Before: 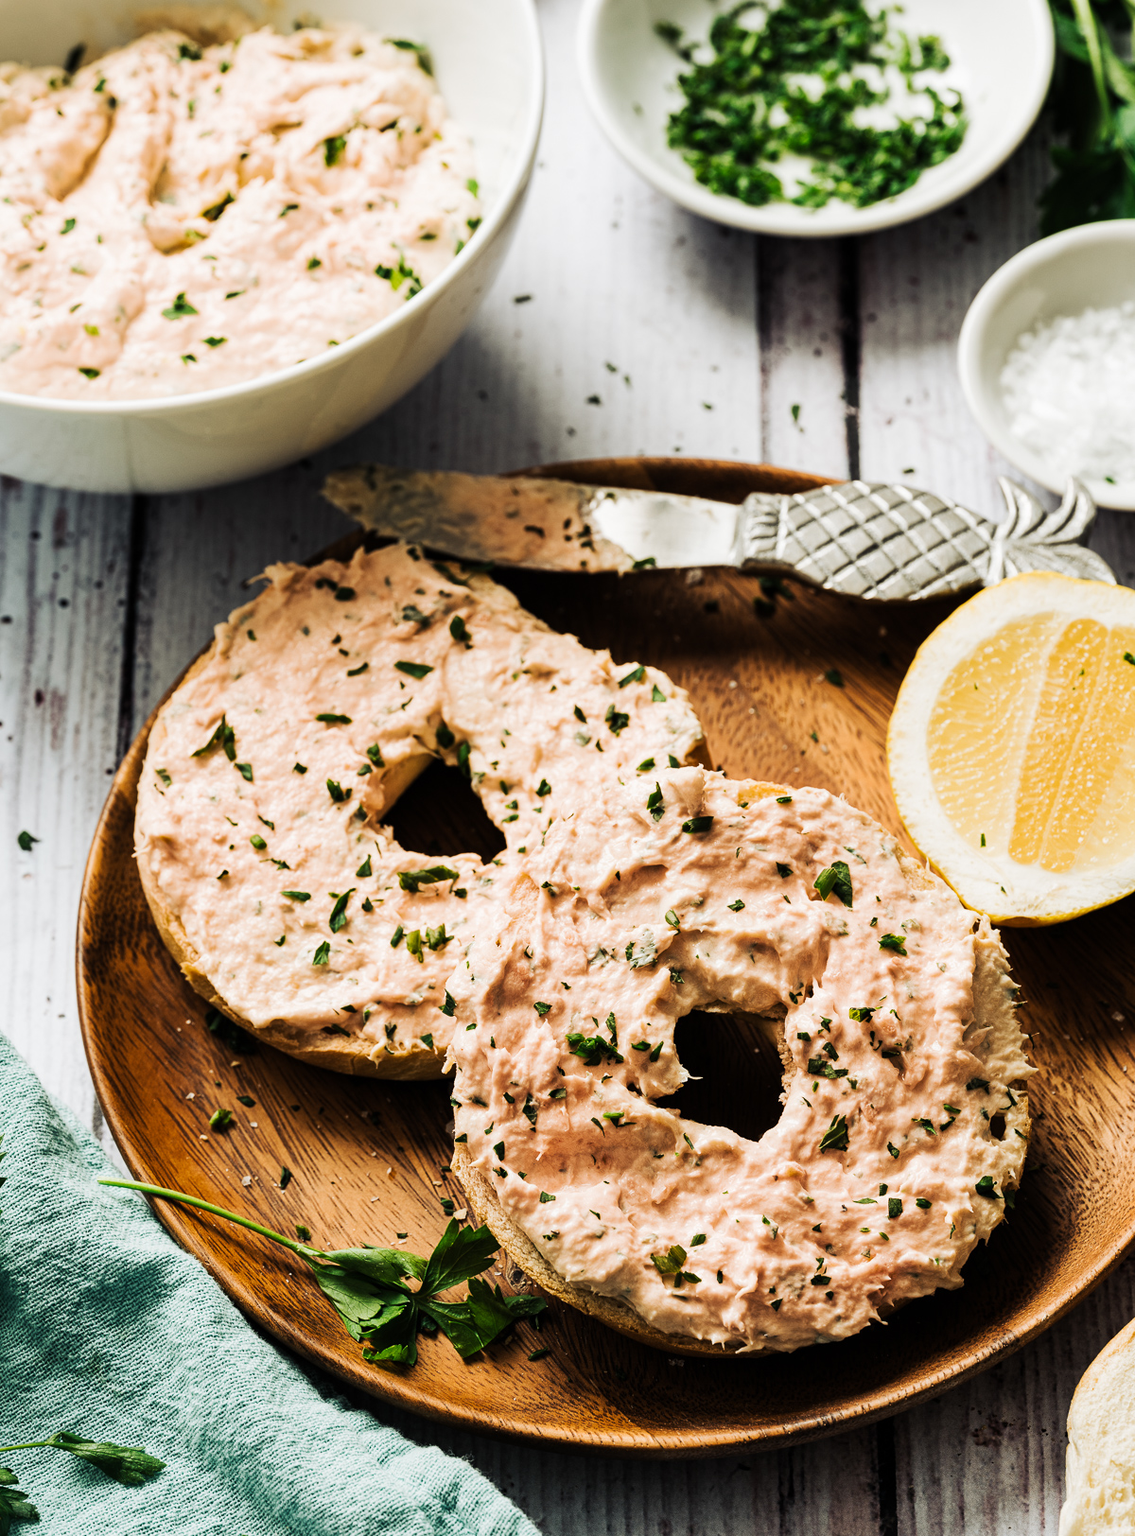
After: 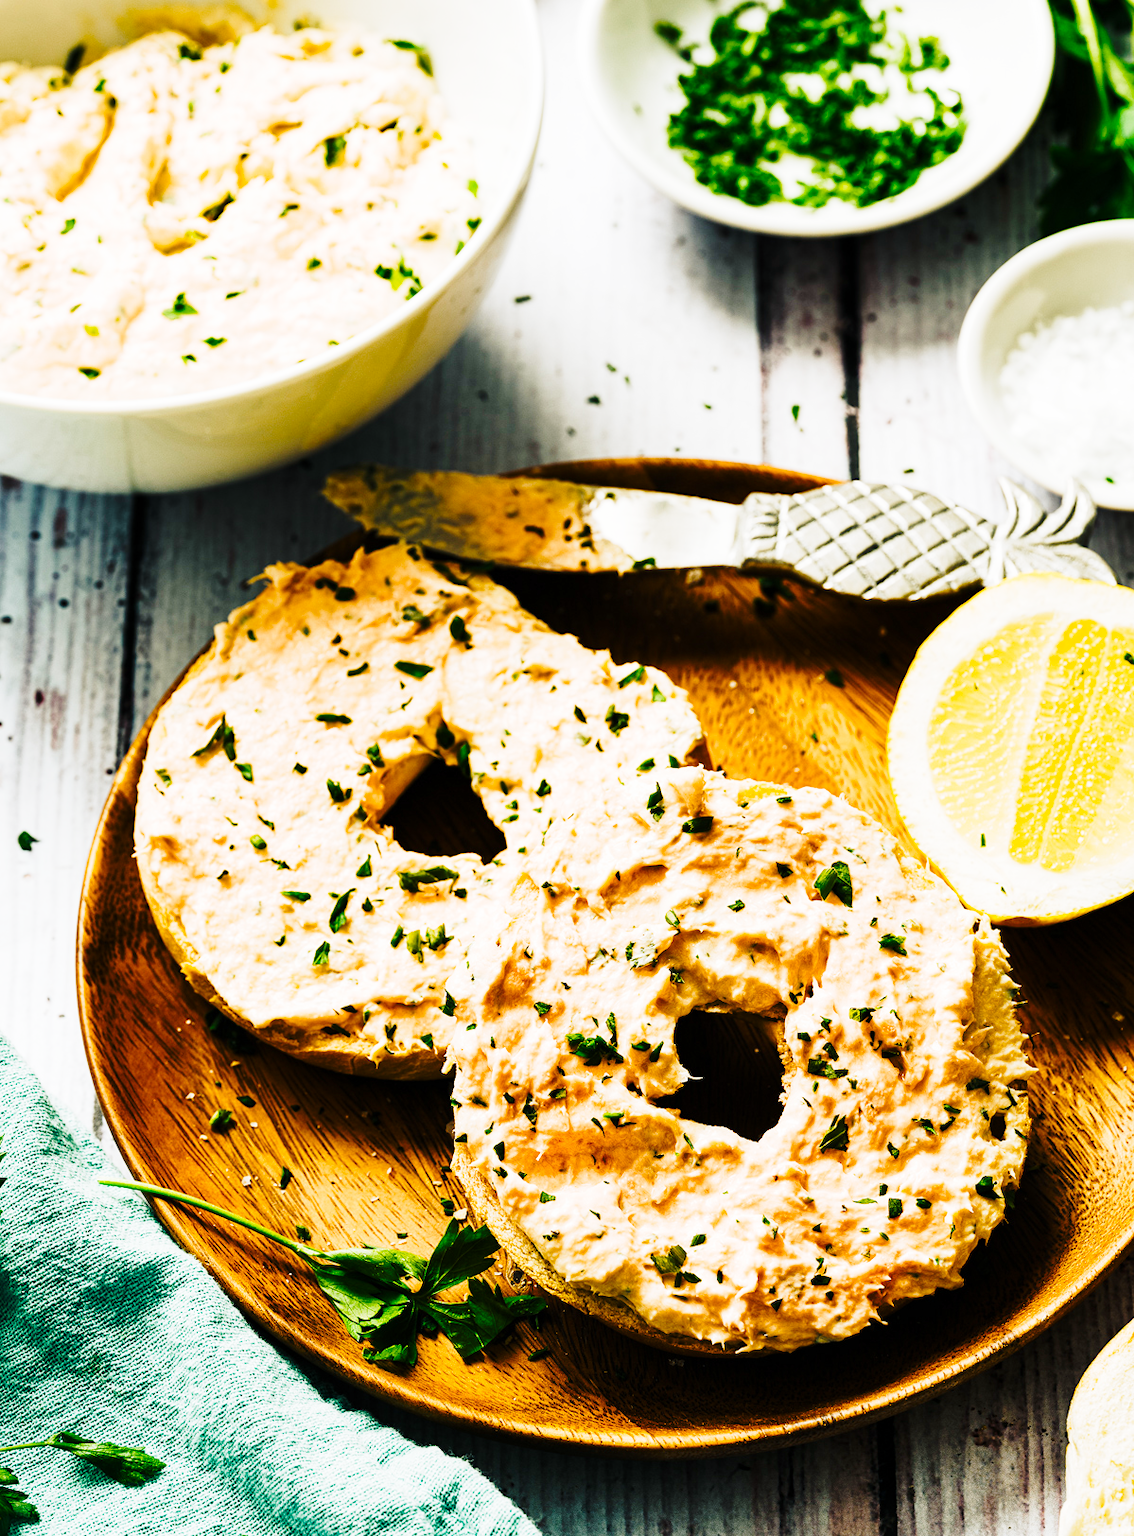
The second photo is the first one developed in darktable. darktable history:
color balance rgb: shadows lift › luminance -7.845%, shadows lift › chroma 2.431%, shadows lift › hue 164.1°, power › hue 308.43°, perceptual saturation grading › global saturation 38.765%, perceptual saturation grading › highlights -25.876%, perceptual saturation grading › mid-tones 35.004%, perceptual saturation grading › shadows 35.107%
base curve: curves: ch0 [(0, 0) (0.028, 0.03) (0.121, 0.232) (0.46, 0.748) (0.859, 0.968) (1, 1)], preserve colors none
